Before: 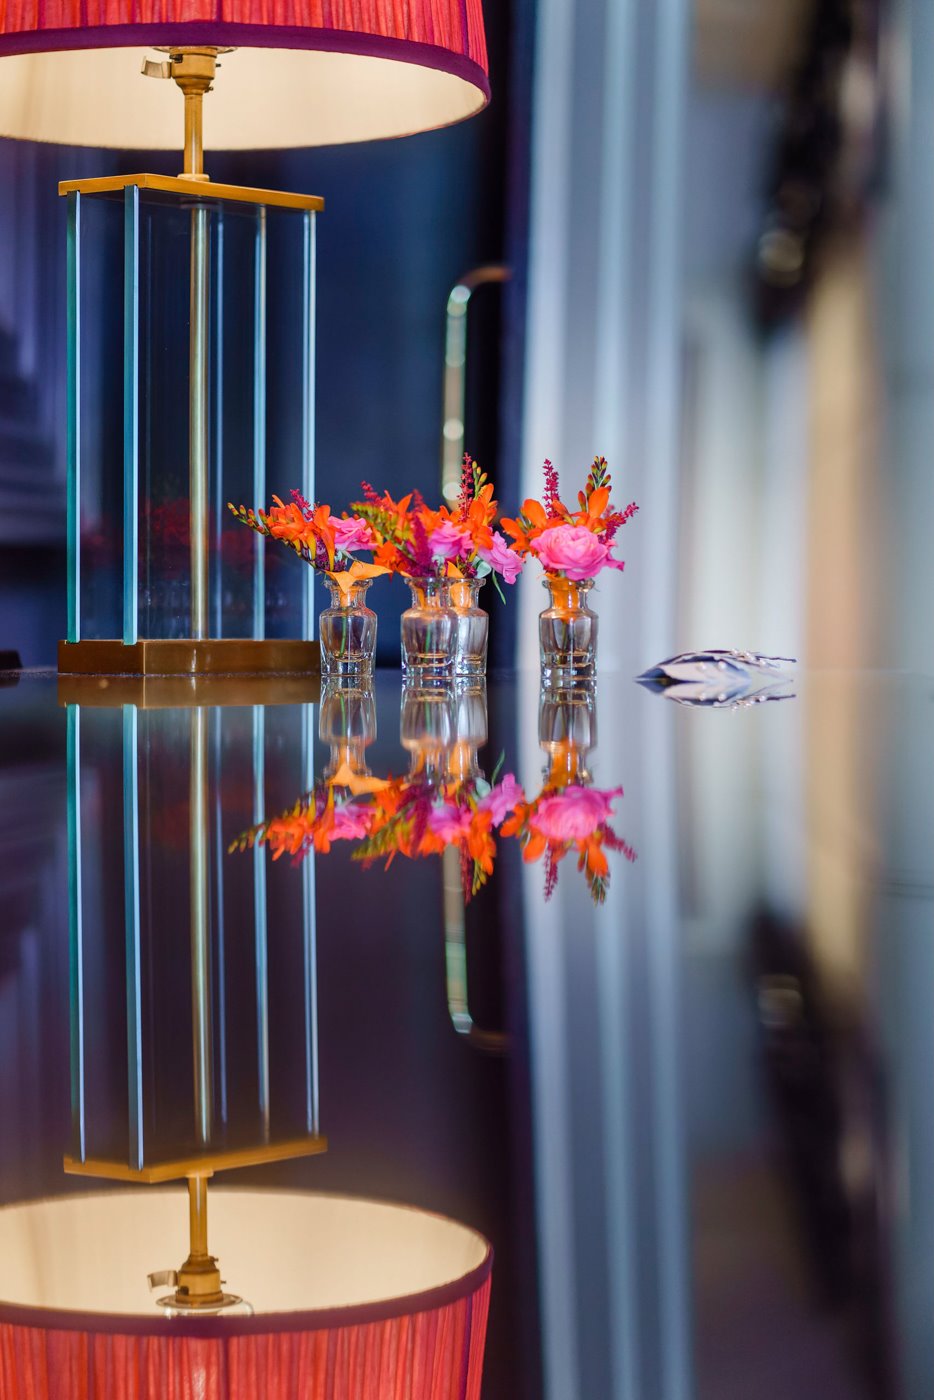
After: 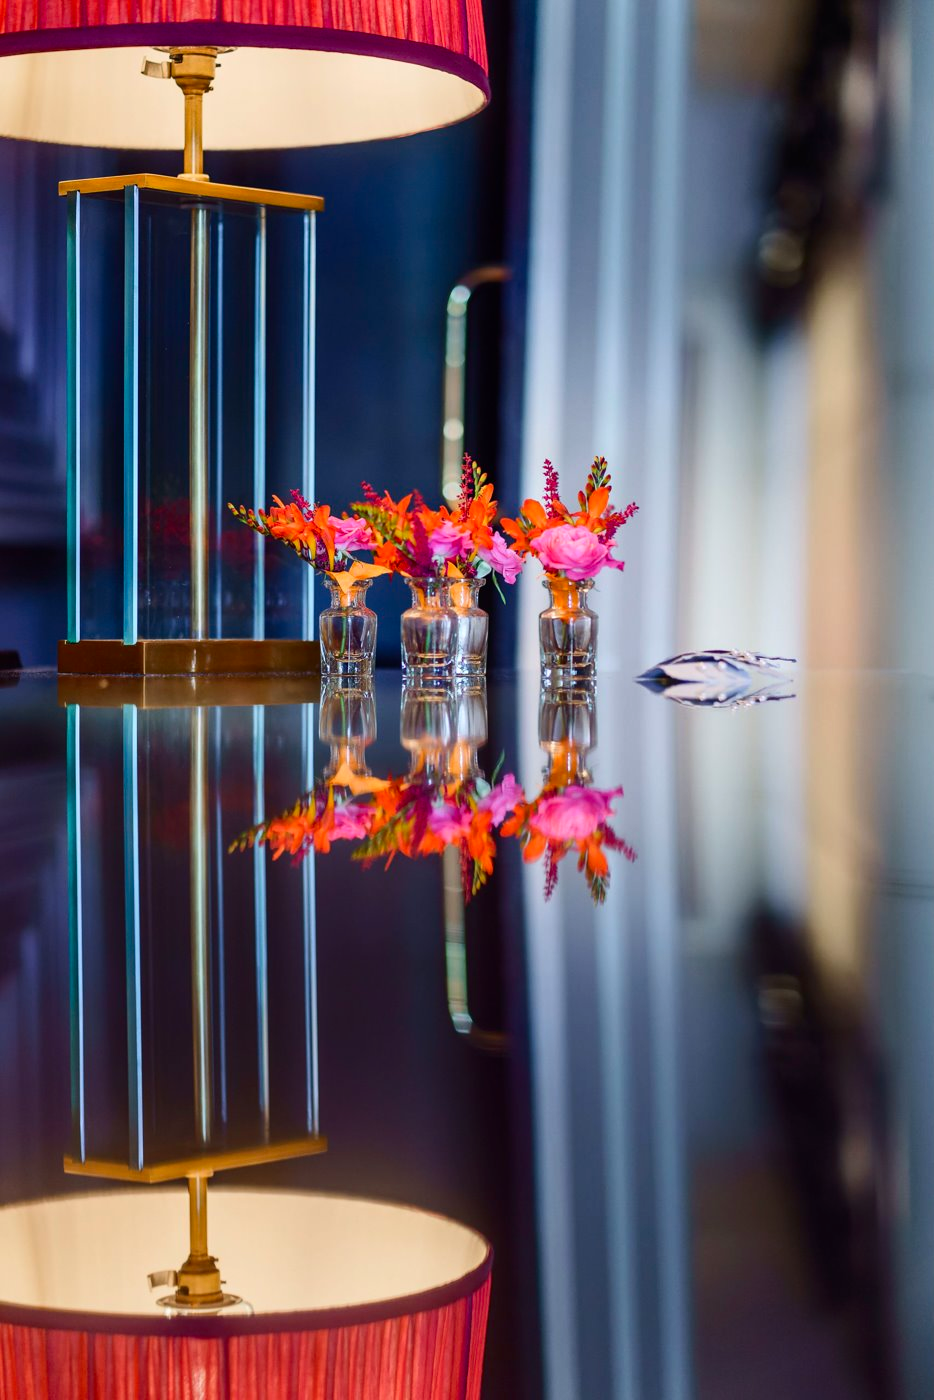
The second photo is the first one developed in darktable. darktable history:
contrast brightness saturation: contrast 0.15, brightness -0.01, saturation 0.1
bloom: size 9%, threshold 100%, strength 7%
